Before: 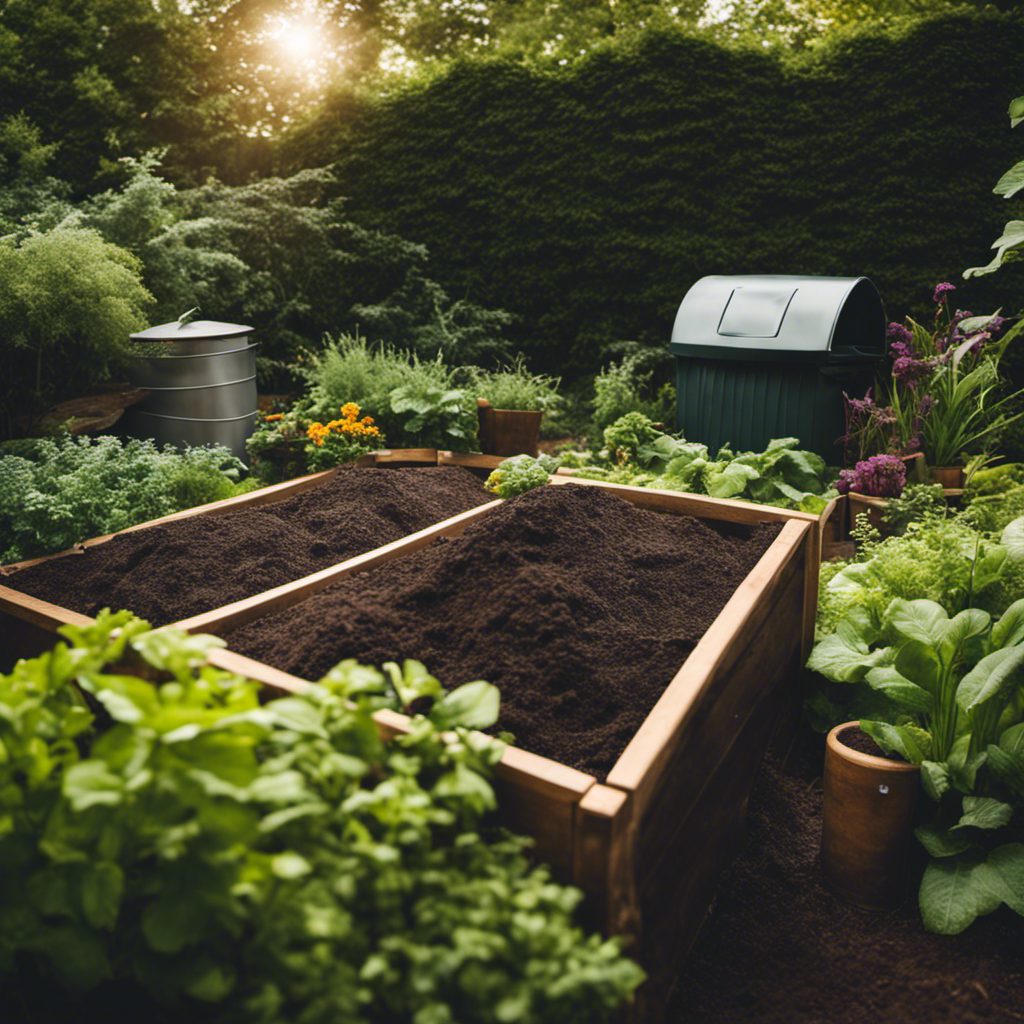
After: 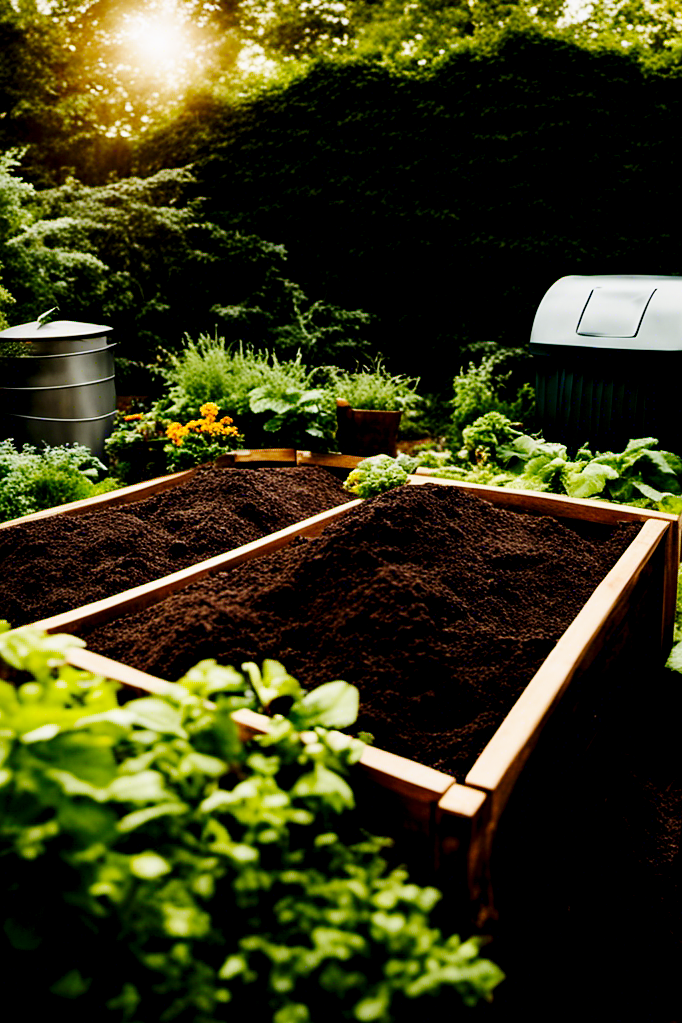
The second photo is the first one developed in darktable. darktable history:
sharpen: radius 1.557, amount 0.369, threshold 1.554
base curve: curves: ch0 [(0, 0) (0.036, 0.025) (0.121, 0.166) (0.206, 0.329) (0.605, 0.79) (1, 1)], preserve colors none
crop and rotate: left 13.788%, right 19.606%
exposure: black level correction 0.03, exposure -0.081 EV, compensate highlight preservation false
